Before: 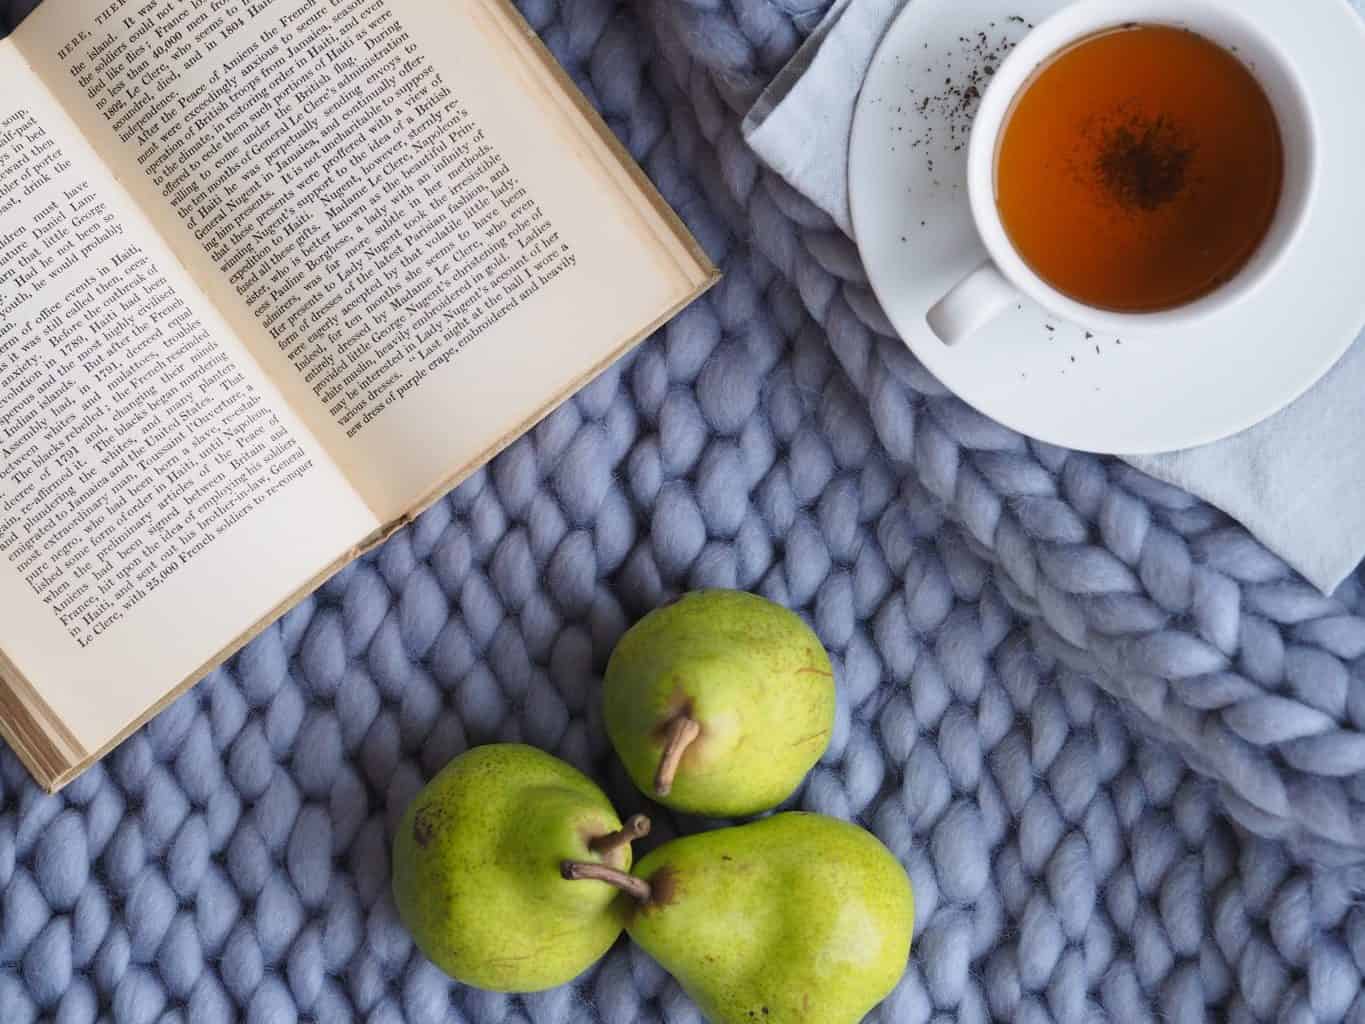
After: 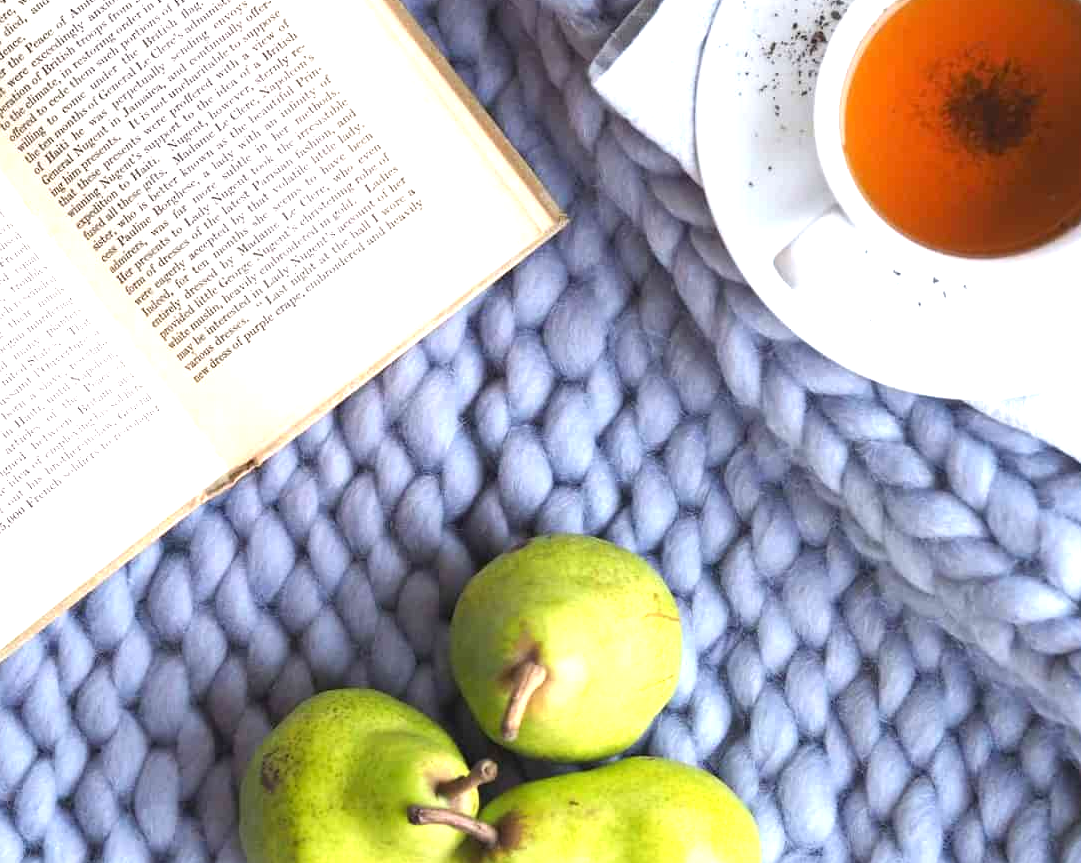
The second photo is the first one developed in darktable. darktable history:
crop: left 11.225%, top 5.381%, right 9.565%, bottom 10.314%
exposure: black level correction 0, exposure 1.2 EV, compensate exposure bias true, compensate highlight preservation false
